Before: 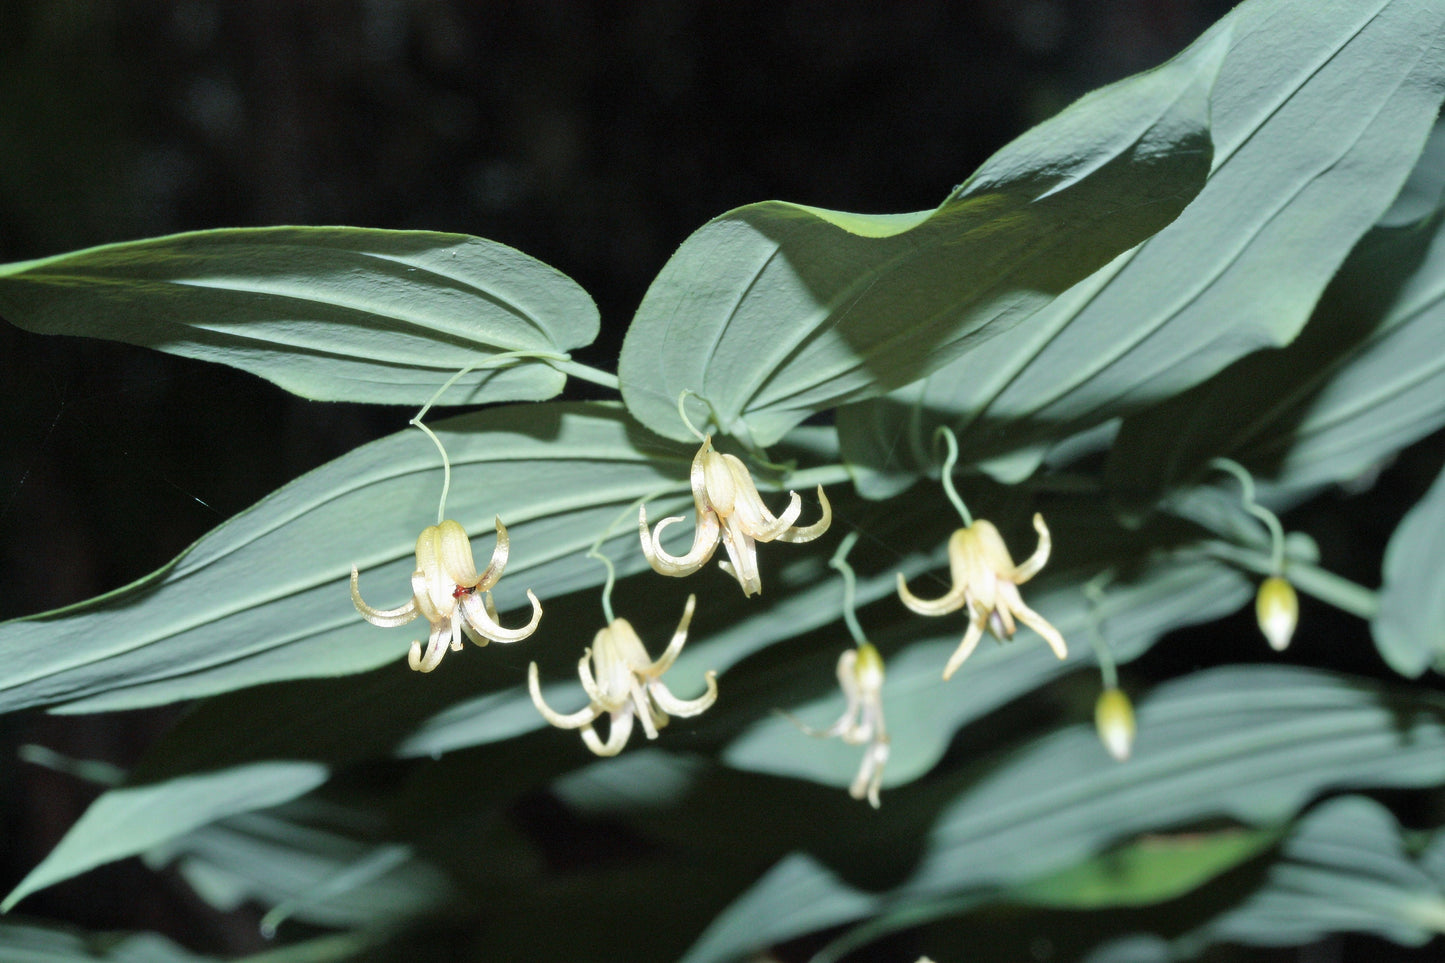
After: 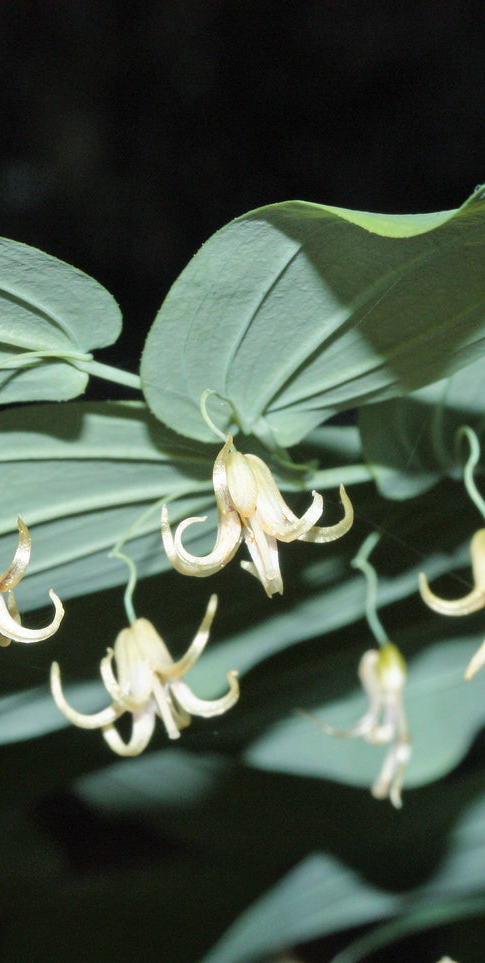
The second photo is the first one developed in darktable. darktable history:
crop: left 33.08%, right 33.341%
